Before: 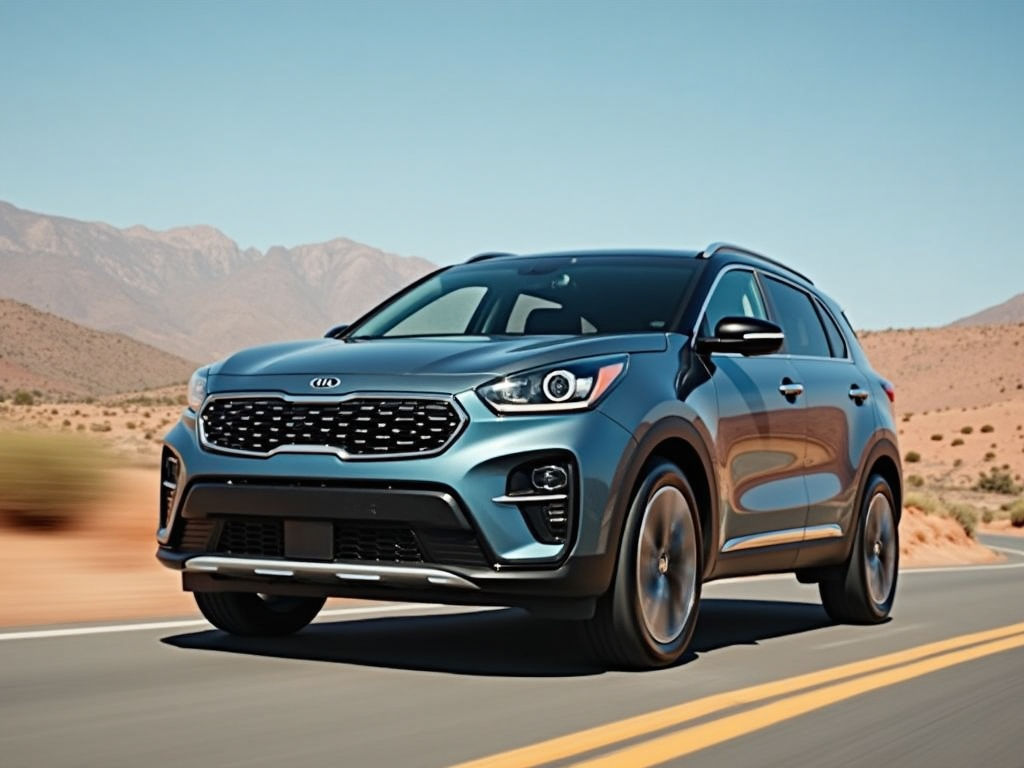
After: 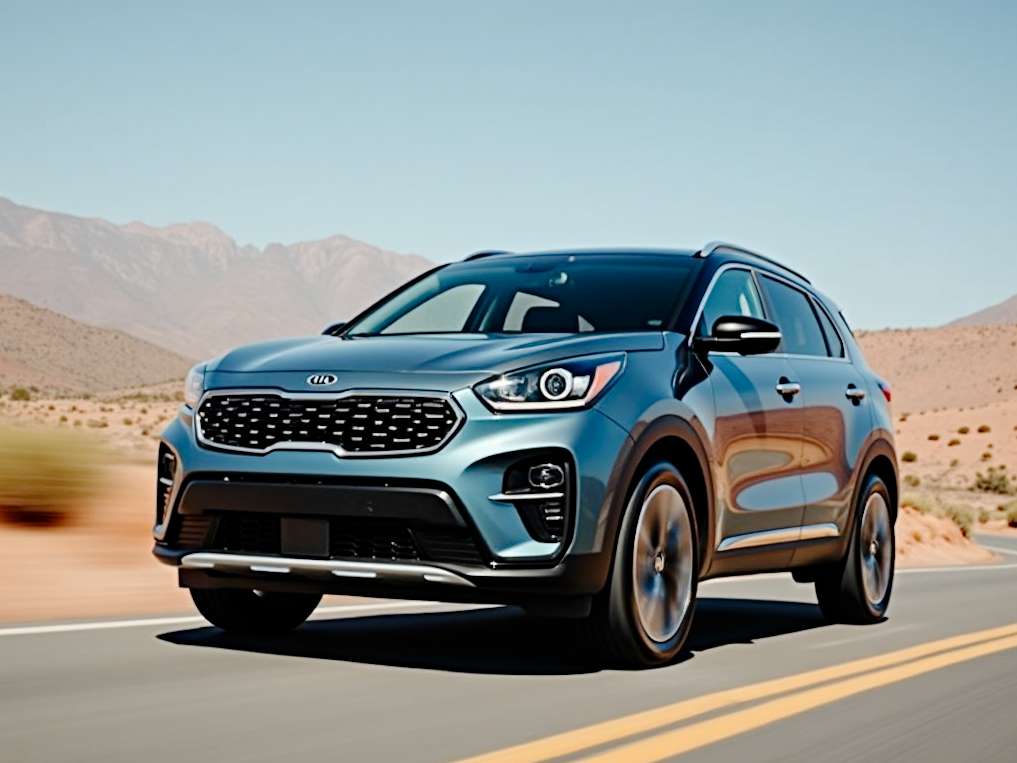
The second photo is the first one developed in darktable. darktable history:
tone curve: curves: ch0 [(0, 0) (0.004, 0) (0.133, 0.076) (0.325, 0.362) (0.879, 0.885) (1, 1)], preserve colors none
crop and rotate: angle -0.272°
